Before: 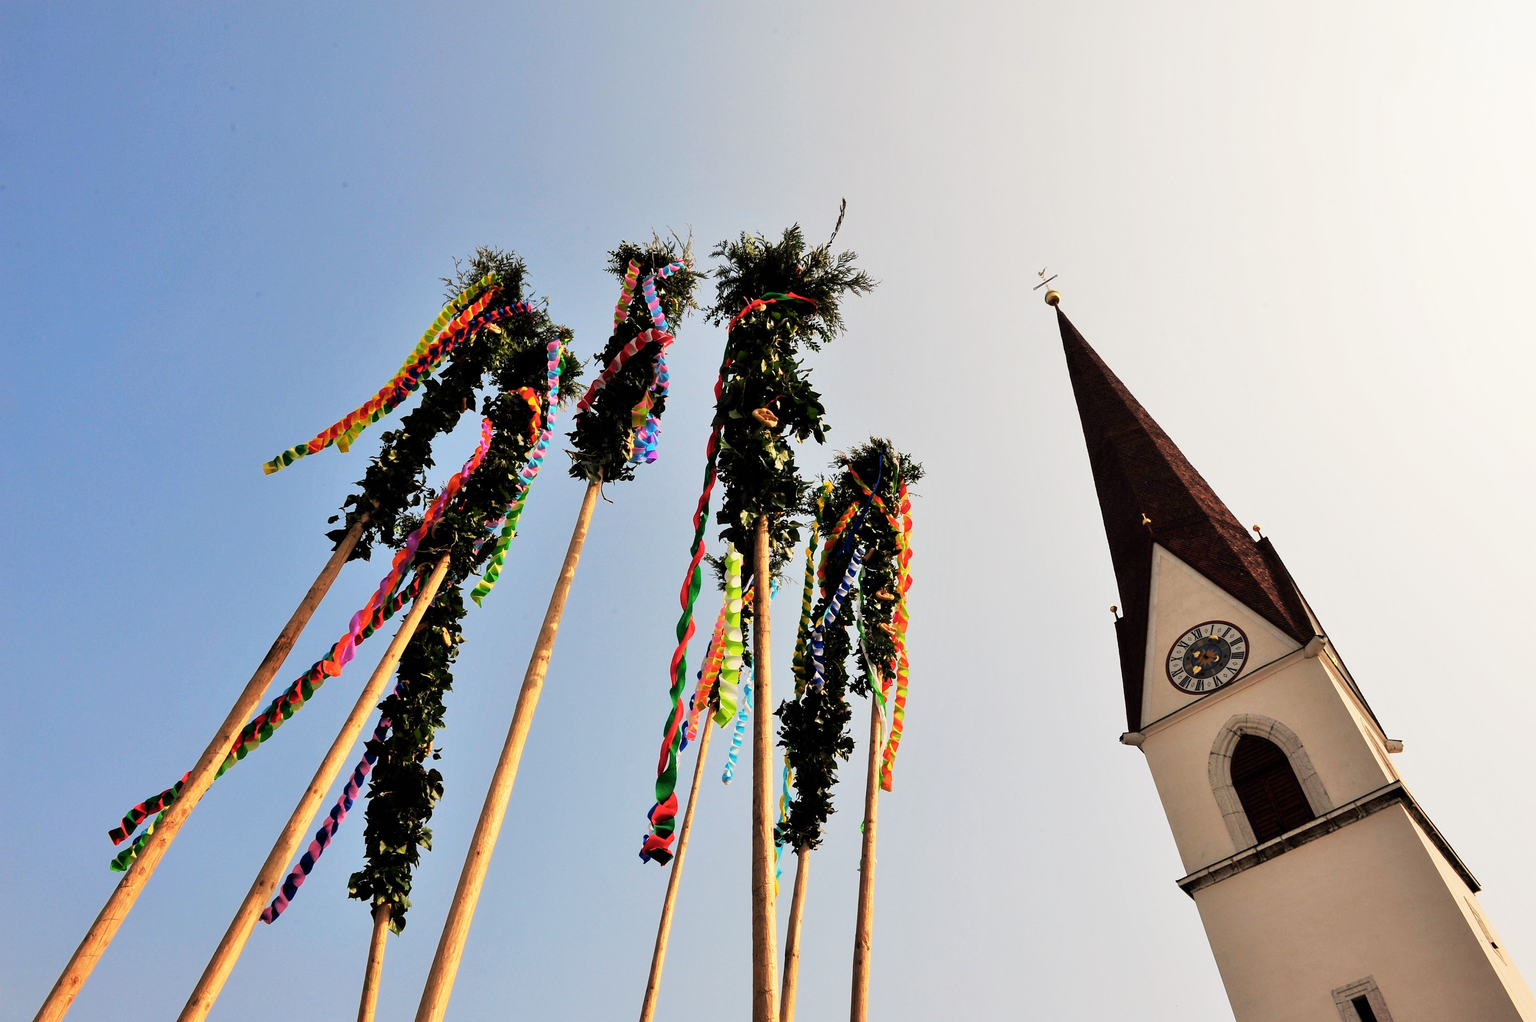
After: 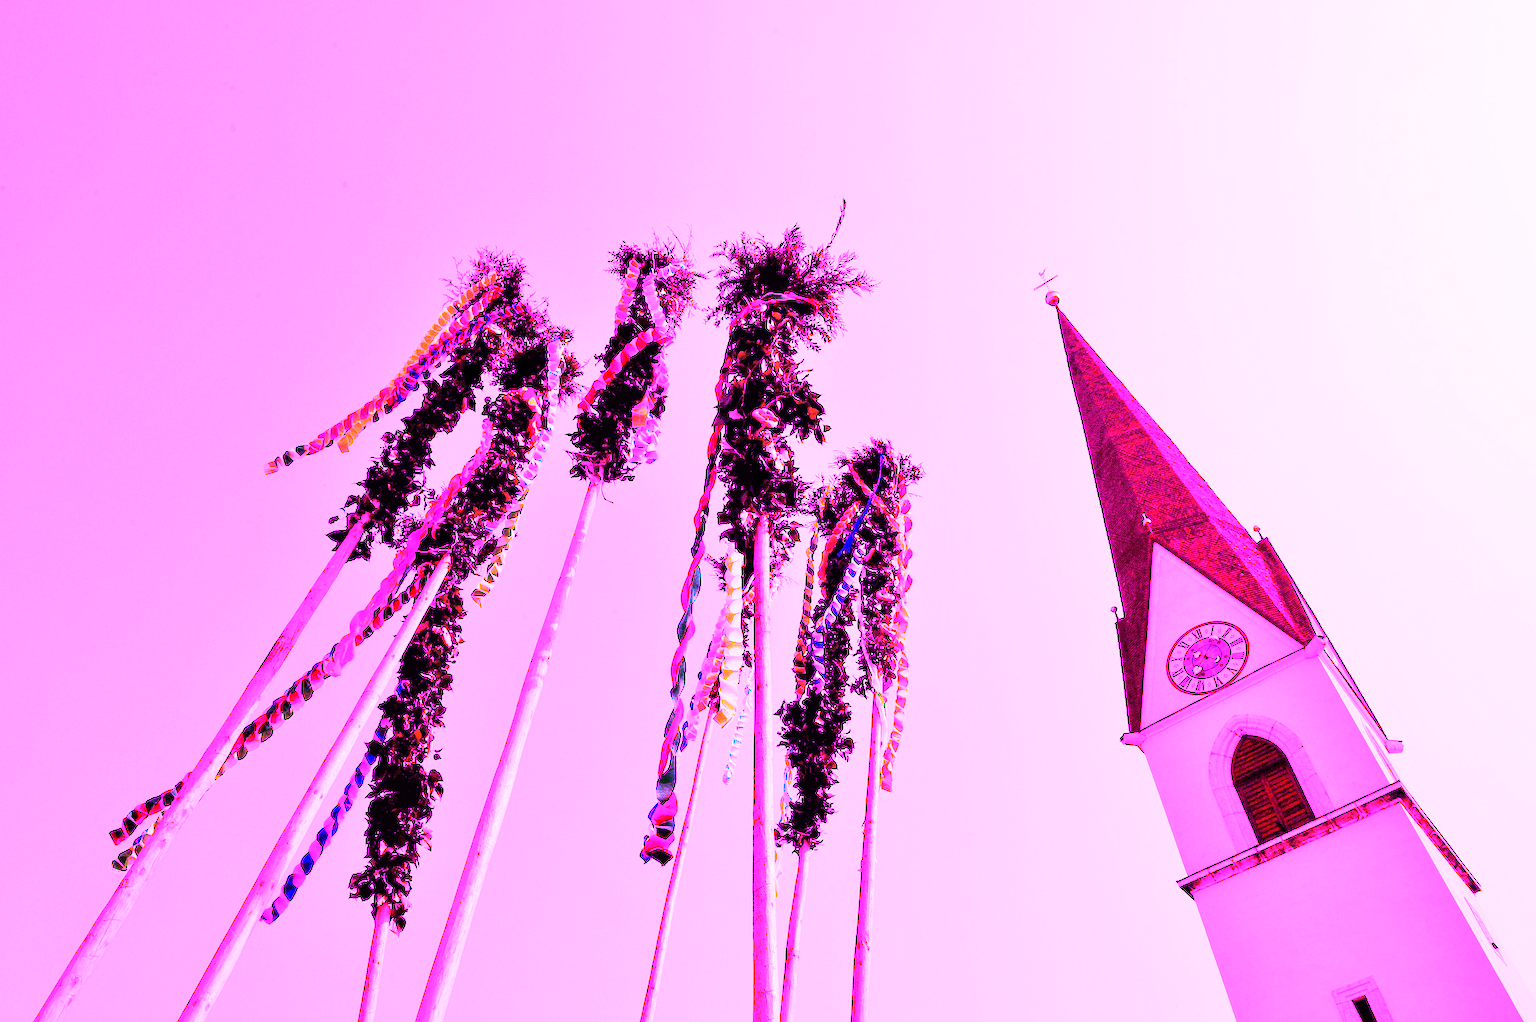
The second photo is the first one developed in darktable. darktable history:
white balance: red 8, blue 8
